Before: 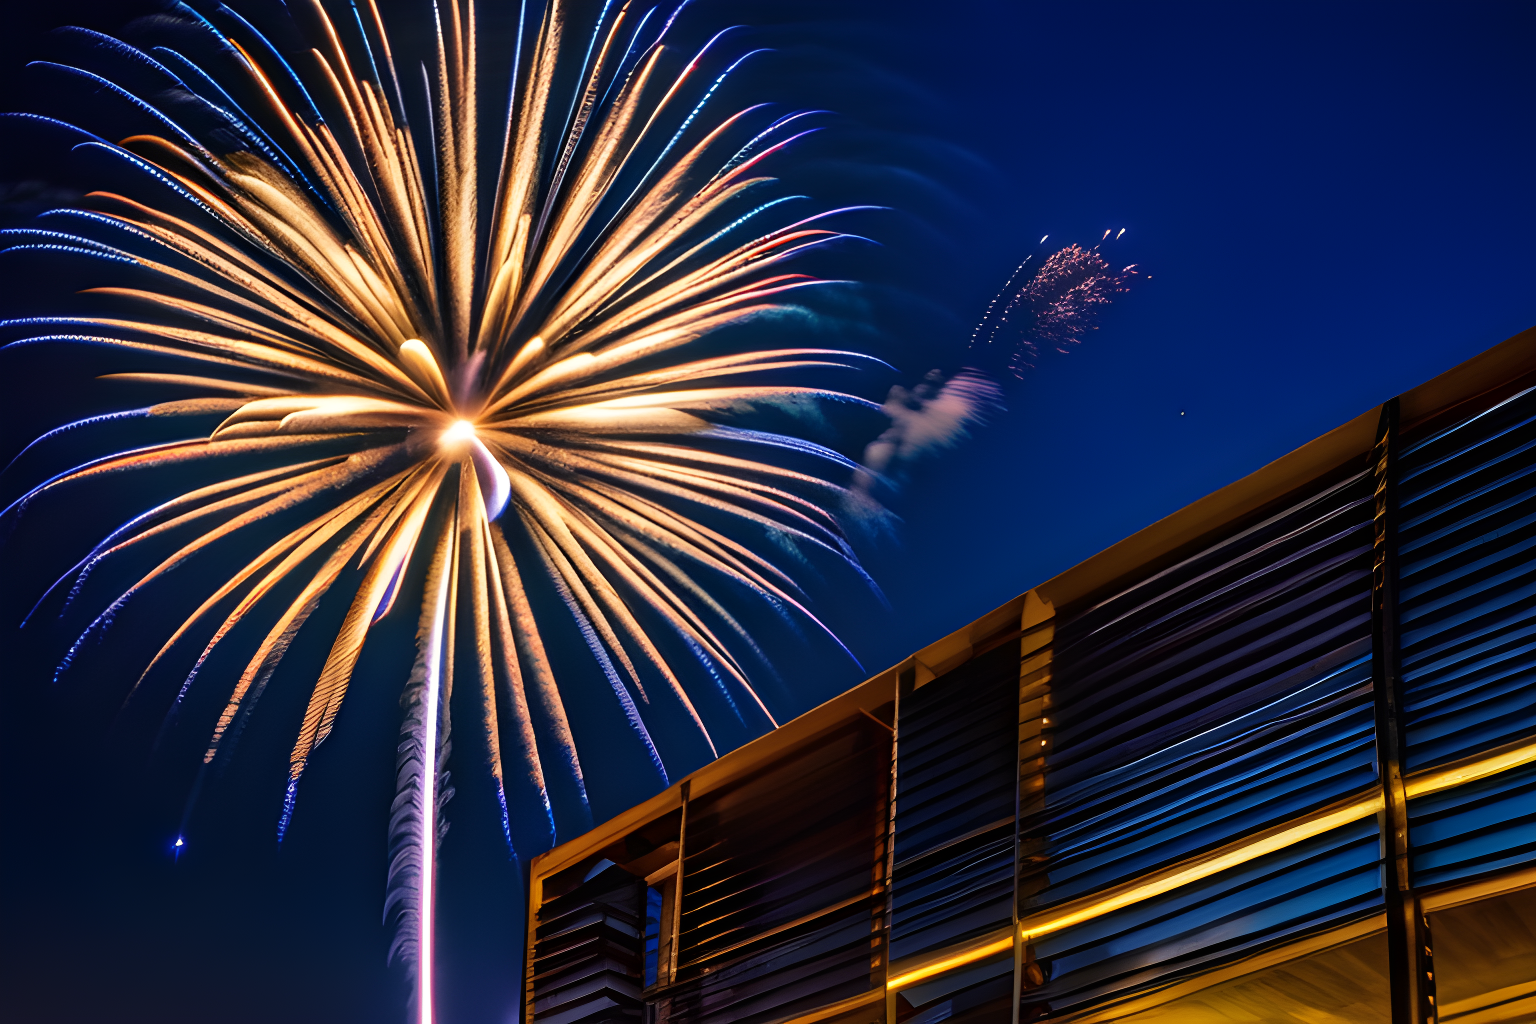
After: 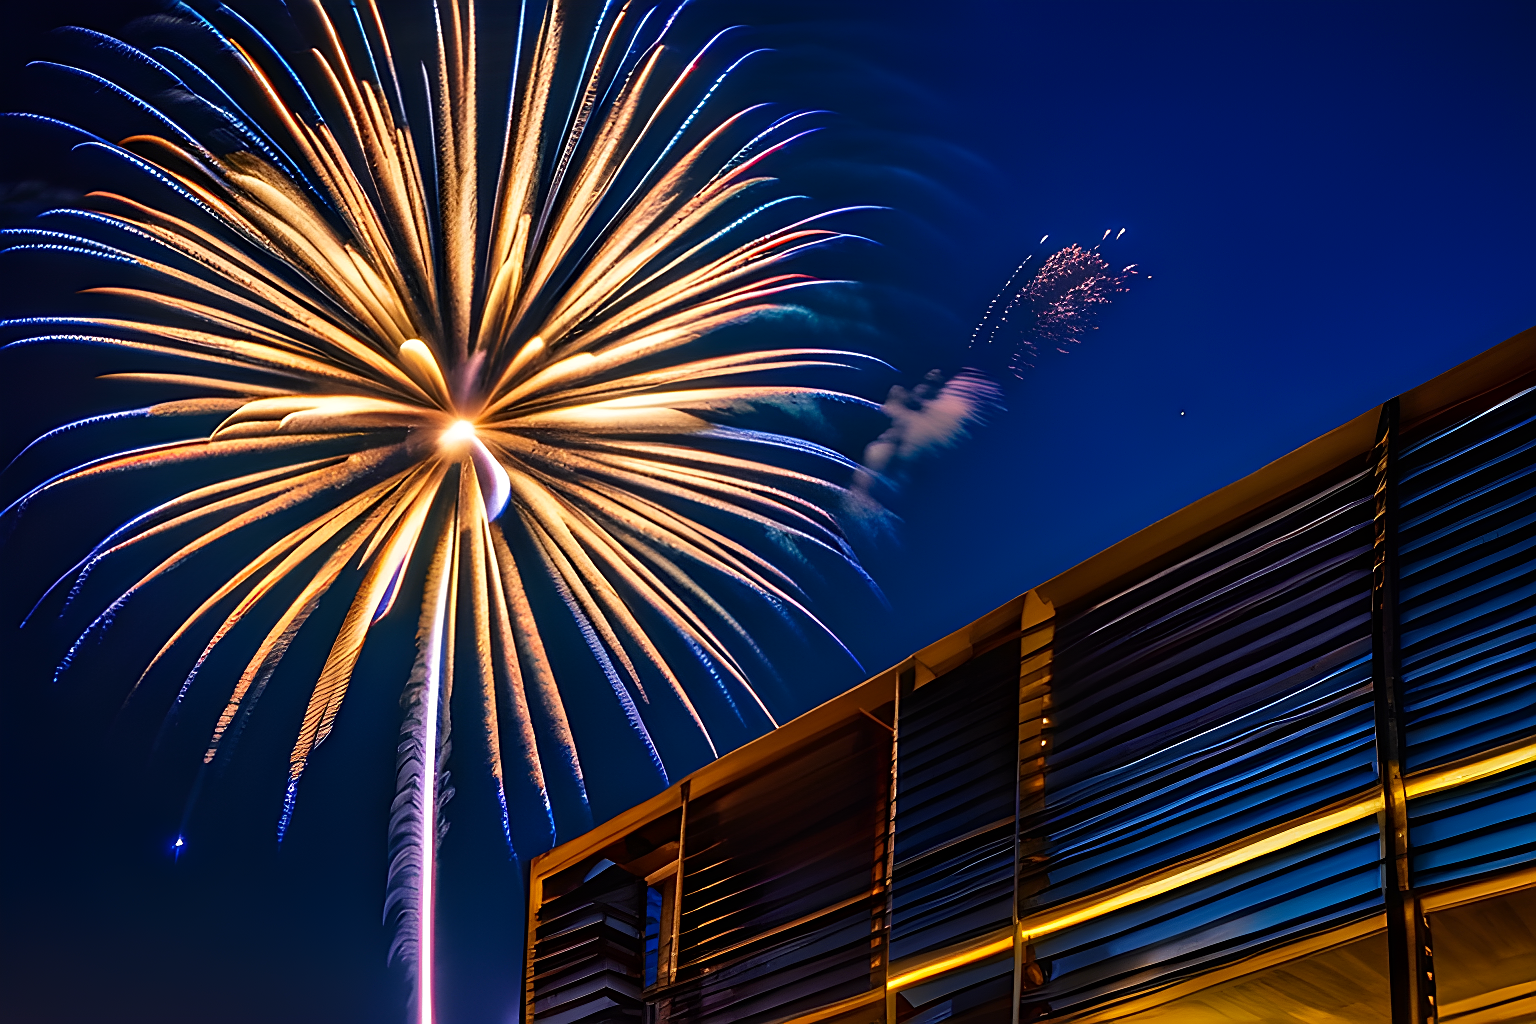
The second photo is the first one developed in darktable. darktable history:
contrast brightness saturation: saturation 0.1
sharpen: on, module defaults
